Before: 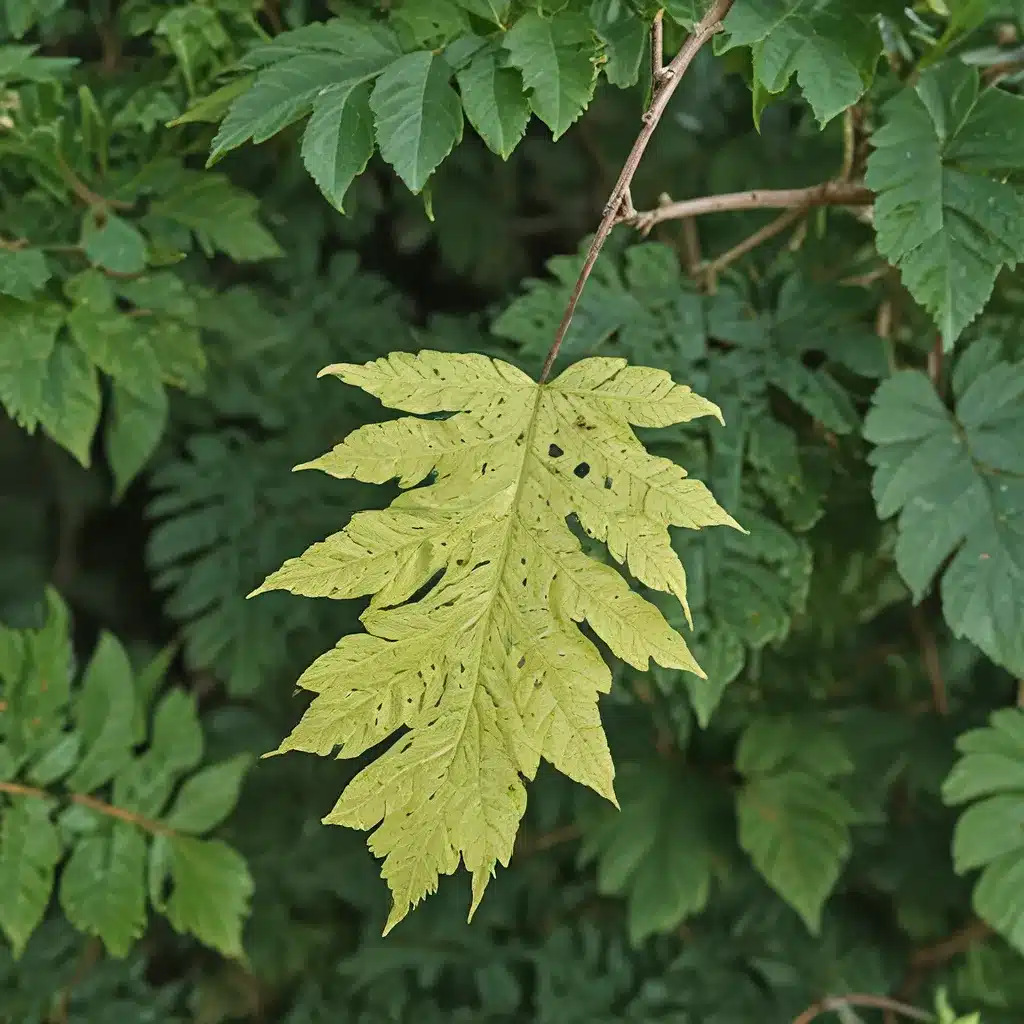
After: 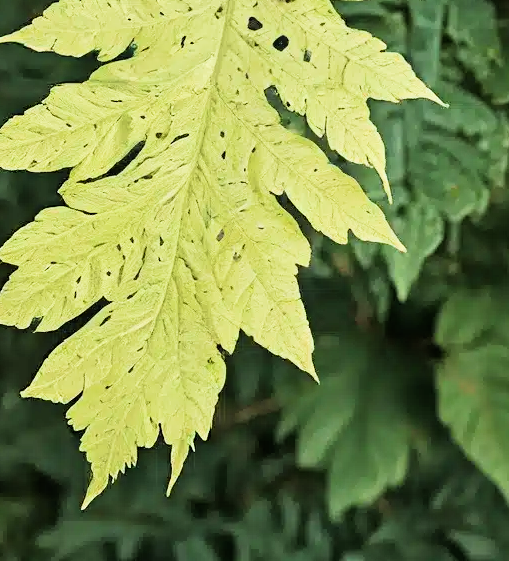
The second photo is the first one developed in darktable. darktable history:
crop: left 29.432%, top 41.73%, right 20.782%, bottom 3.482%
filmic rgb: black relative exposure -8.01 EV, white relative exposure 4.04 EV, hardness 4.12, contrast 1.376
exposure: black level correction 0, exposure 0.695 EV, compensate exposure bias true, compensate highlight preservation false
